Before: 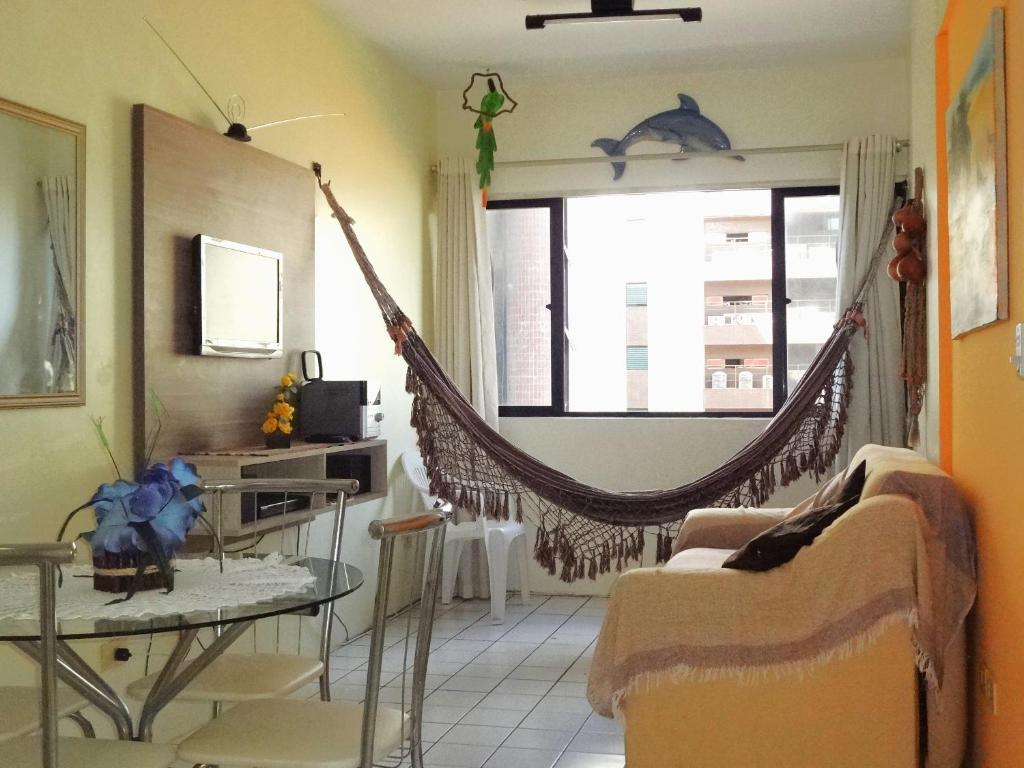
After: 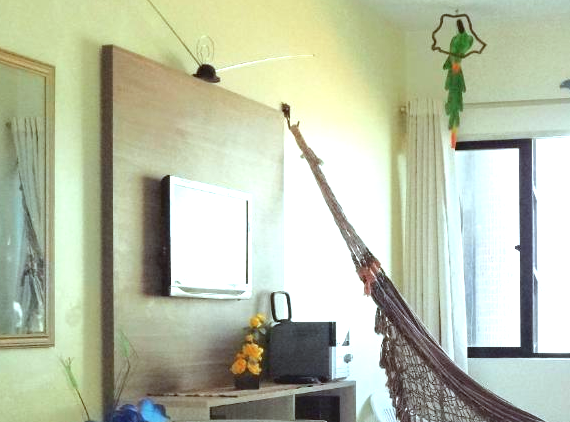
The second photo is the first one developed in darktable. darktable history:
exposure: black level correction 0, exposure 0.693 EV, compensate highlight preservation false
crop and rotate: left 3.045%, top 7.701%, right 41.207%, bottom 37.262%
color correction: highlights a* -10.03, highlights b* -10.54
